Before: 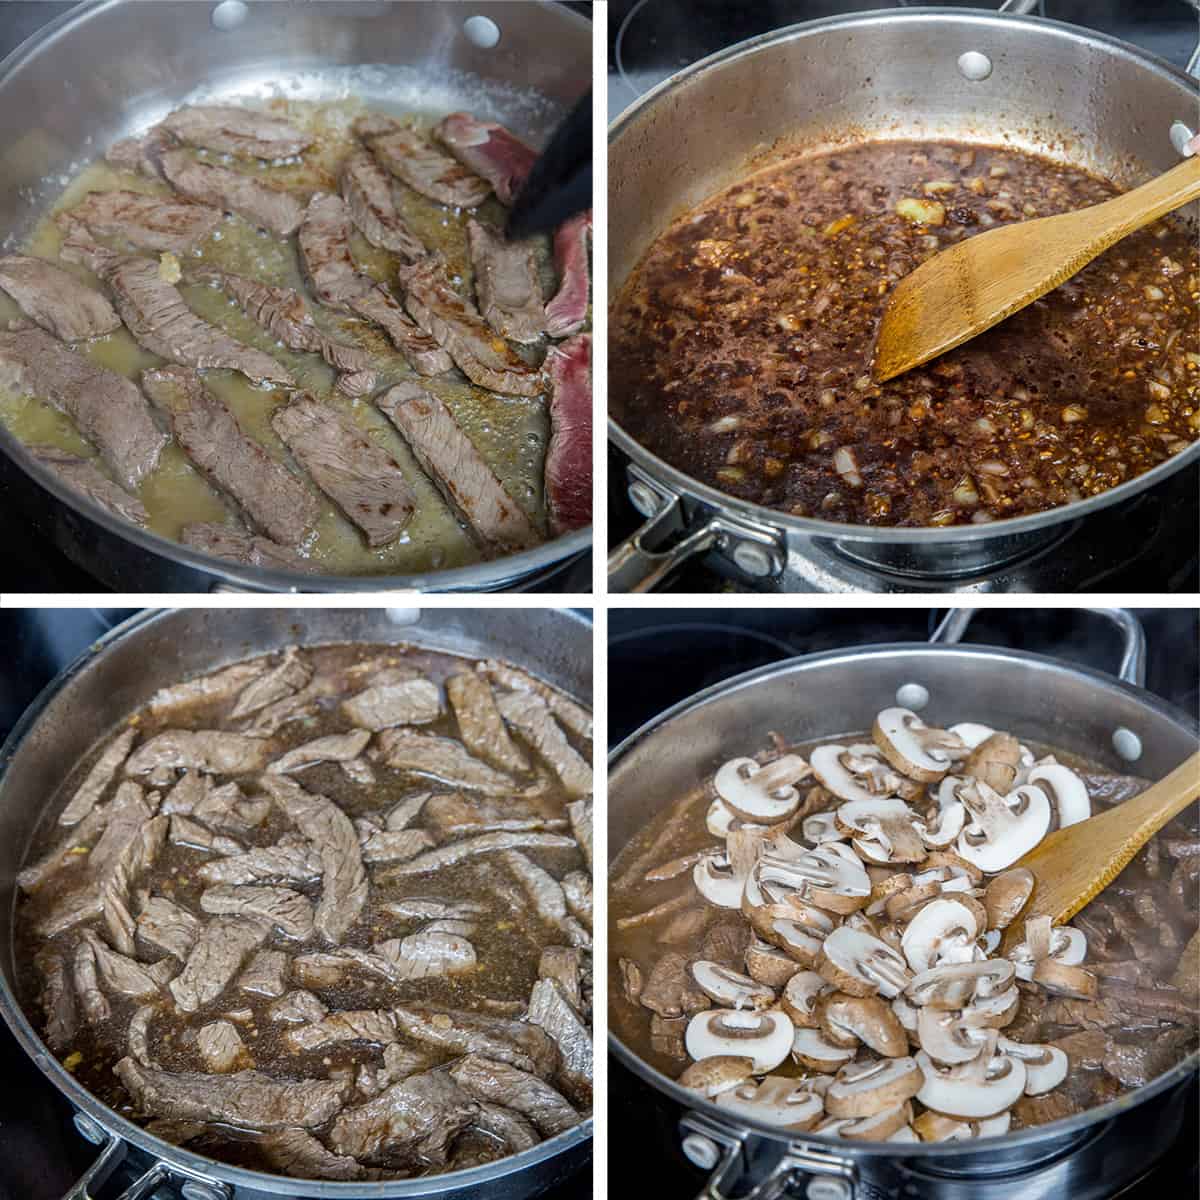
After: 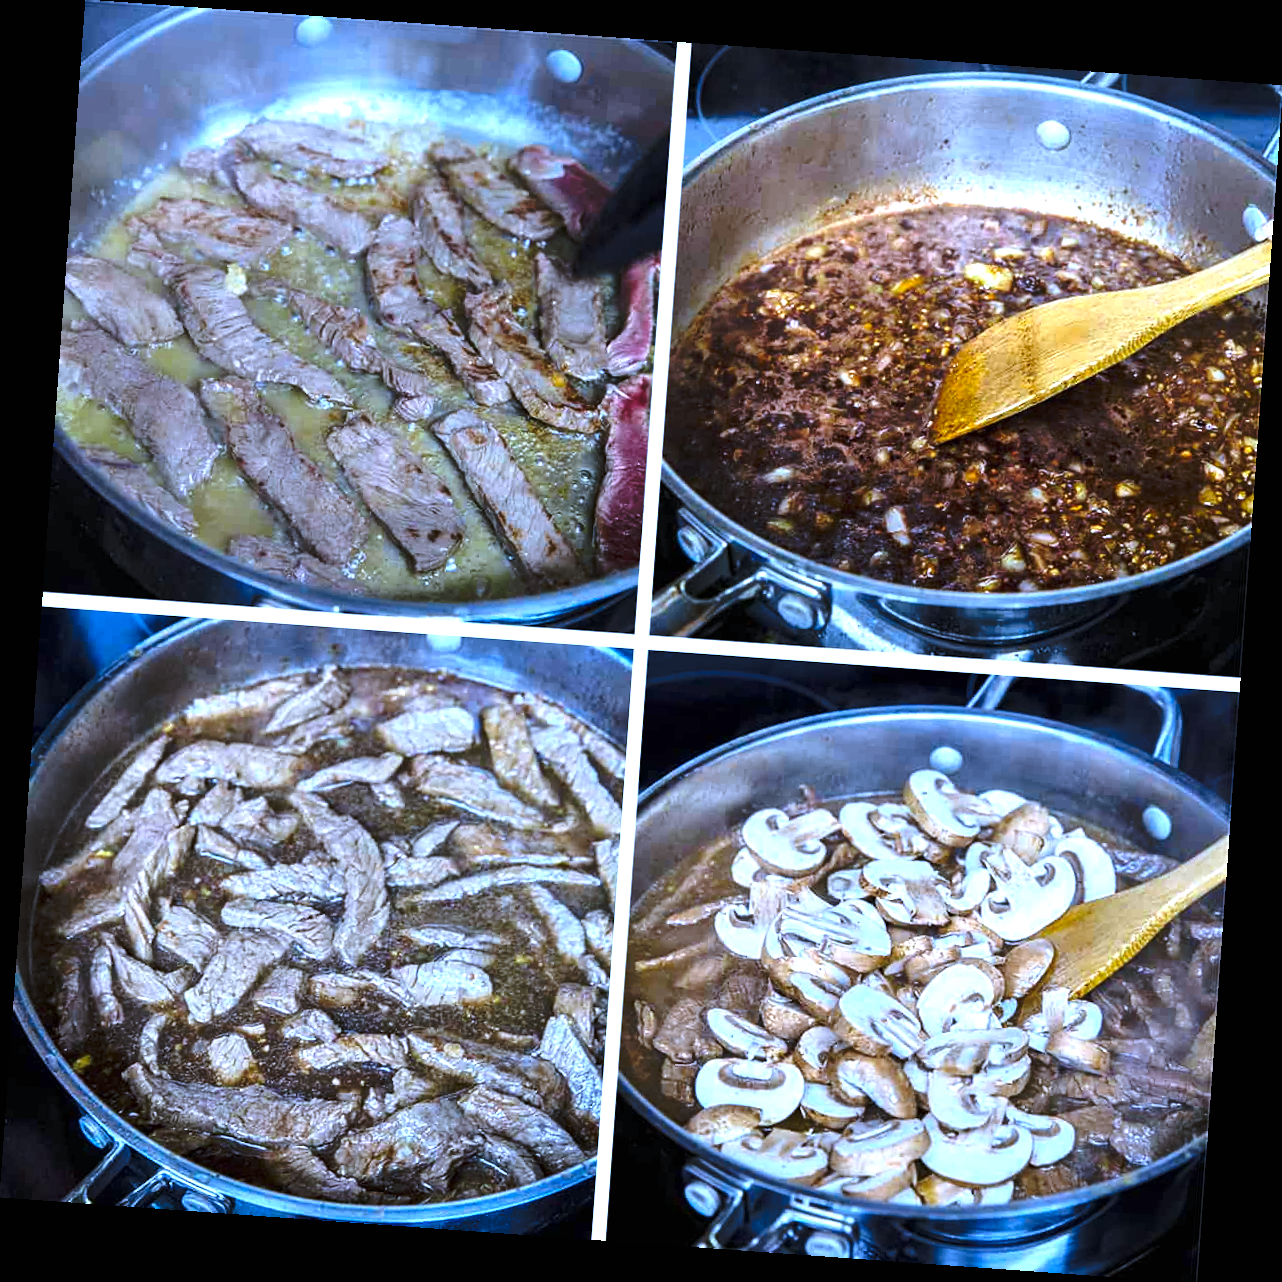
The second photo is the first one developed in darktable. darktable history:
tone curve: curves: ch0 [(0, 0) (0.003, 0.002) (0.011, 0.007) (0.025, 0.015) (0.044, 0.026) (0.069, 0.041) (0.1, 0.059) (0.136, 0.08) (0.177, 0.105) (0.224, 0.132) (0.277, 0.163) (0.335, 0.198) (0.399, 0.253) (0.468, 0.341) (0.543, 0.435) (0.623, 0.532) (0.709, 0.635) (0.801, 0.745) (0.898, 0.873) (1, 1)], preserve colors none
exposure: black level correction 0, exposure 1.1 EV, compensate highlight preservation false
color zones: curves: ch0 [(0, 0.5) (0.143, 0.5) (0.286, 0.5) (0.429, 0.5) (0.62, 0.489) (0.714, 0.445) (0.844, 0.496) (1, 0.5)]; ch1 [(0, 0.5) (0.143, 0.5) (0.286, 0.5) (0.429, 0.5) (0.571, 0.5) (0.714, 0.523) (0.857, 0.5) (1, 0.5)]
rotate and perspective: rotation 4.1°, automatic cropping off
white balance: red 0.871, blue 1.249
